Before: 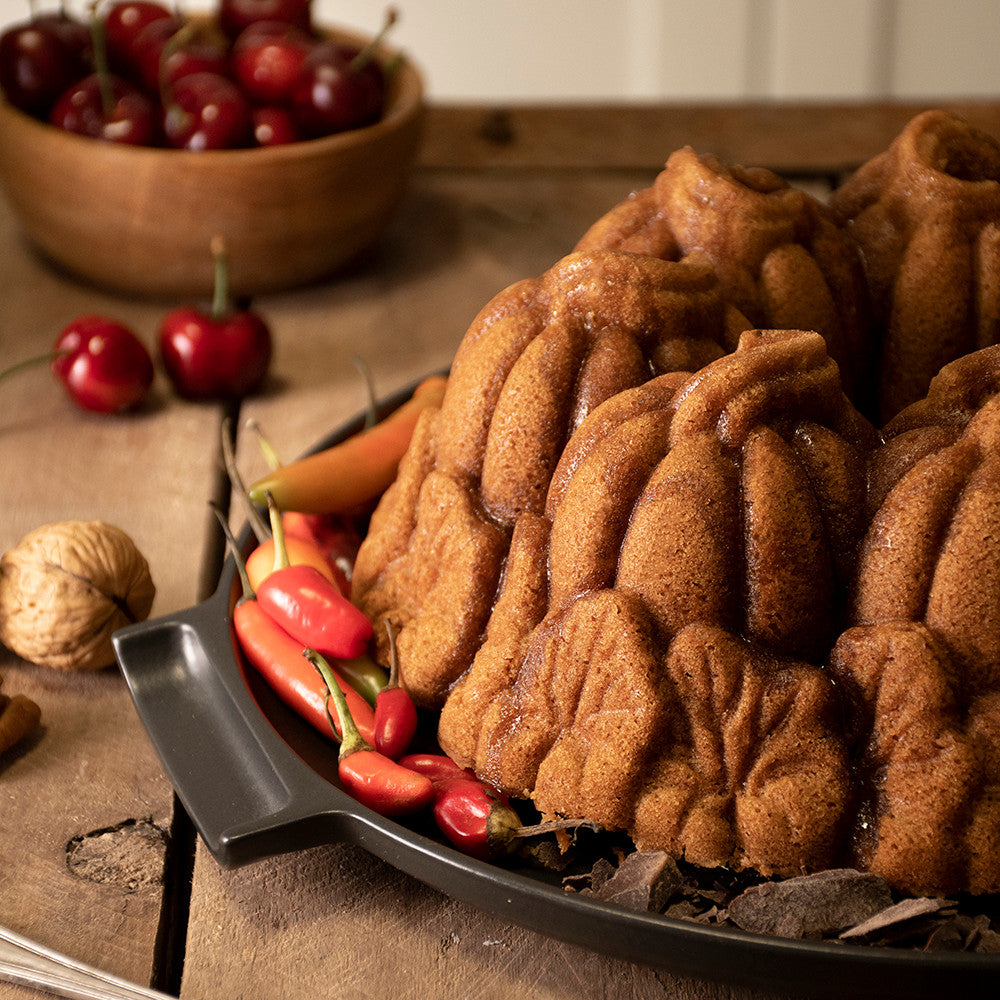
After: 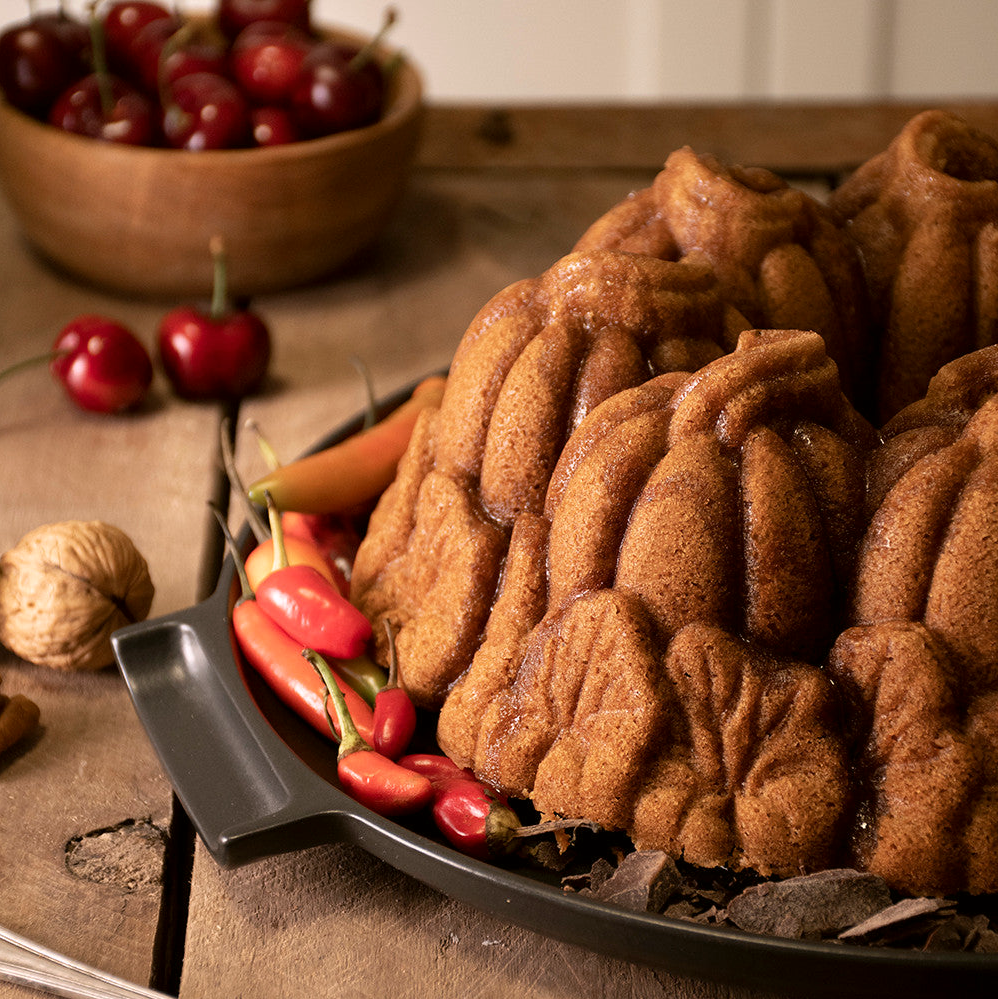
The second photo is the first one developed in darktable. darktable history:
crop and rotate: left 0.126%
color correction: highlights a* 3.12, highlights b* -1.55, shadows a* -0.101, shadows b* 2.52, saturation 0.98
